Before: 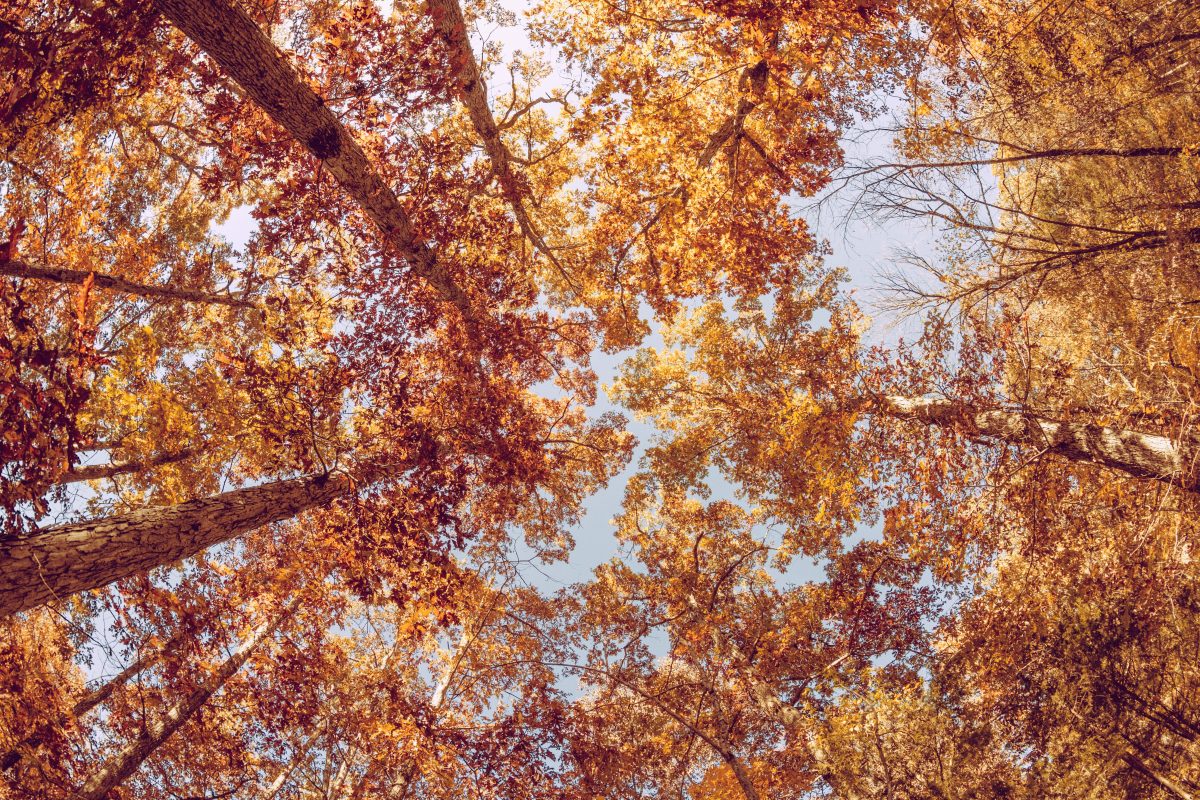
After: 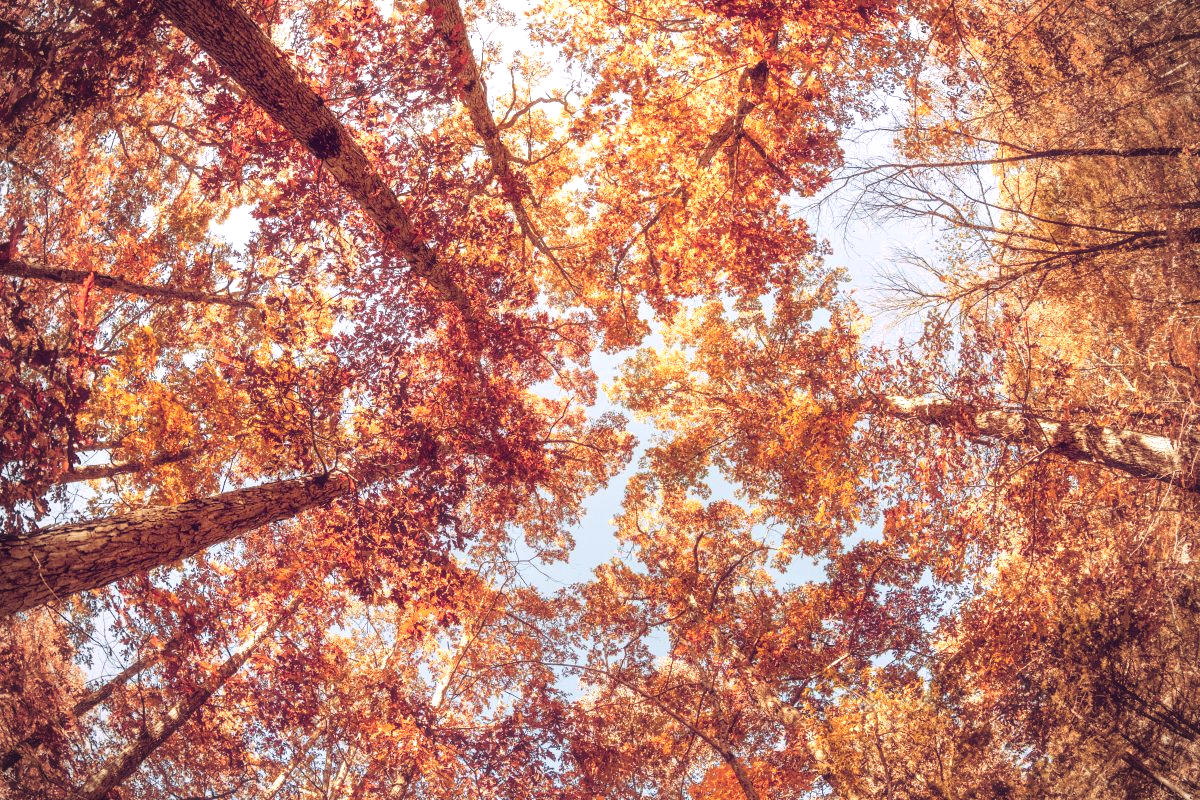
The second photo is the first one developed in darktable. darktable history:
haze removal: strength -0.051, adaptive false
color zones: curves: ch1 [(0.309, 0.524) (0.41, 0.329) (0.508, 0.509)]; ch2 [(0.25, 0.457) (0.75, 0.5)]
vignetting: fall-off radius 61.18%
tone equalizer: -8 EV -0.4 EV, -7 EV -0.386 EV, -6 EV -0.316 EV, -5 EV -0.221 EV, -3 EV 0.24 EV, -2 EV 0.314 EV, -1 EV 0.415 EV, +0 EV 0.399 EV
